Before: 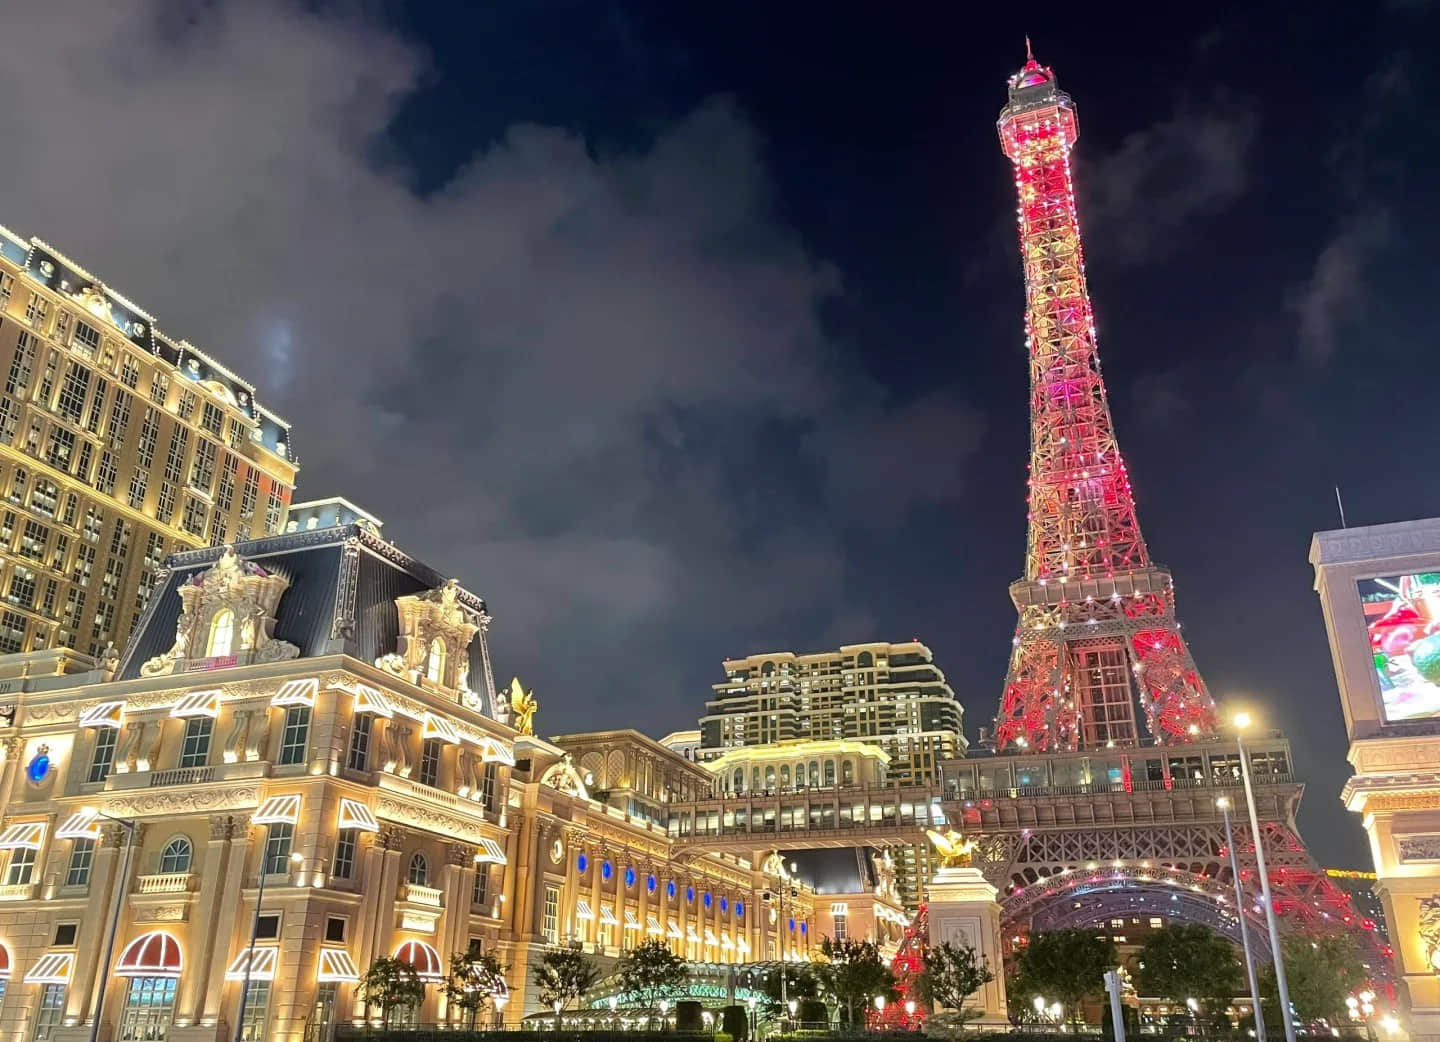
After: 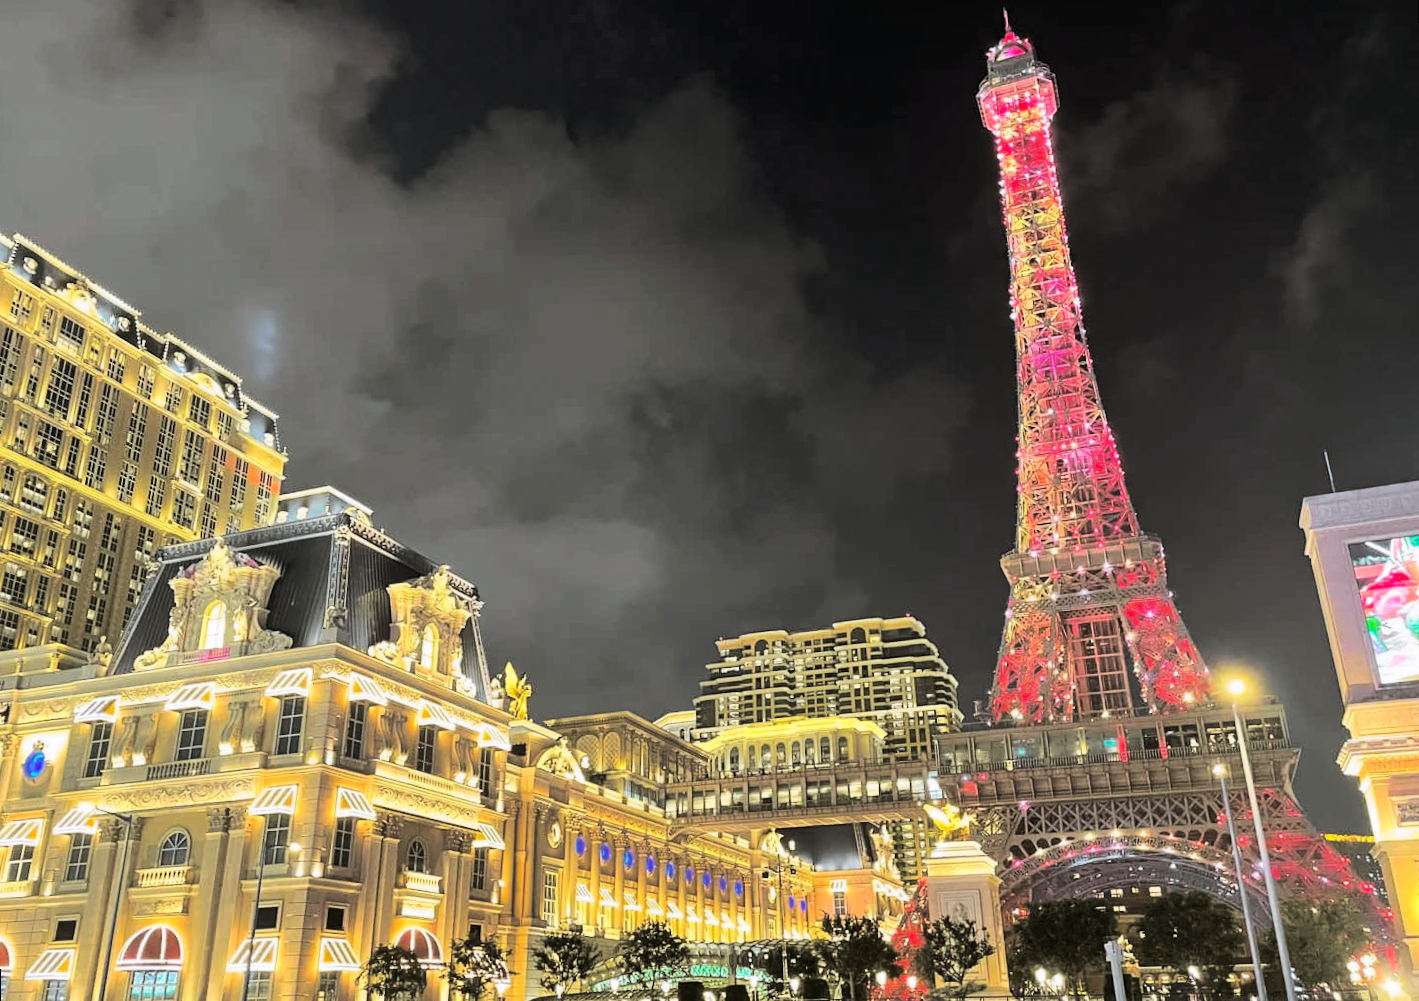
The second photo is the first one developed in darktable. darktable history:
tone curve: curves: ch0 [(0, 0) (0.071, 0.06) (0.253, 0.242) (0.437, 0.498) (0.55, 0.644) (0.657, 0.749) (0.823, 0.876) (1, 0.99)]; ch1 [(0, 0) (0.346, 0.307) (0.408, 0.369) (0.453, 0.457) (0.476, 0.489) (0.502, 0.493) (0.521, 0.515) (0.537, 0.531) (0.612, 0.641) (0.676, 0.728) (1, 1)]; ch2 [(0, 0) (0.346, 0.34) (0.434, 0.46) (0.485, 0.494) (0.5, 0.494) (0.511, 0.504) (0.537, 0.551) (0.579, 0.599) (0.625, 0.686) (1, 1)], color space Lab, independent channels, preserve colors none
split-toning: shadows › hue 46.8°, shadows › saturation 0.17, highlights › hue 316.8°, highlights › saturation 0.27, balance -51.82
rotate and perspective: rotation -1.42°, crop left 0.016, crop right 0.984, crop top 0.035, crop bottom 0.965
velvia: on, module defaults
tone equalizer: on, module defaults
